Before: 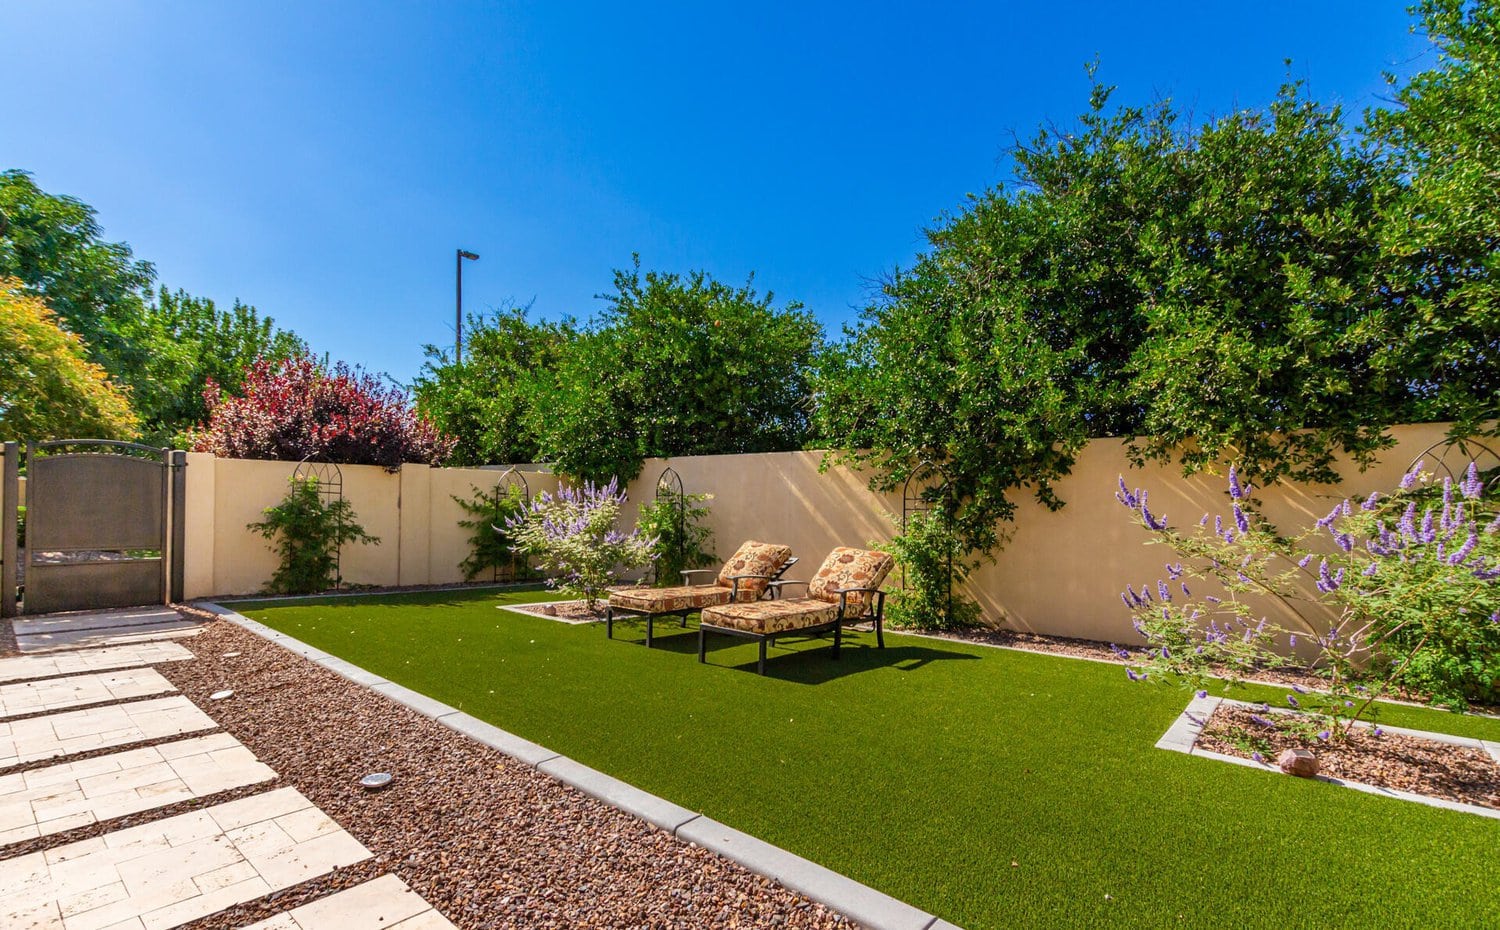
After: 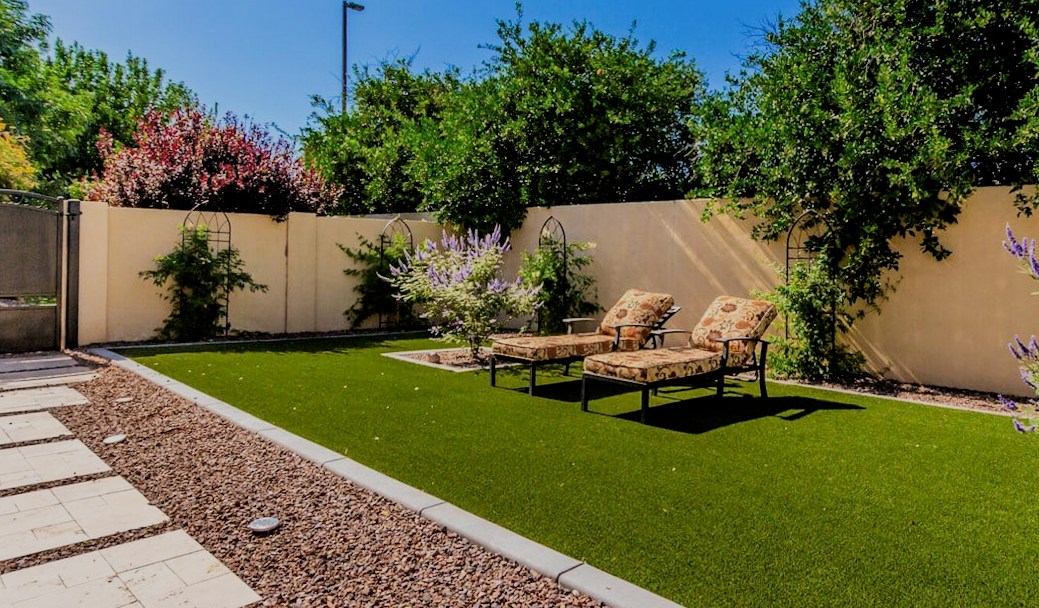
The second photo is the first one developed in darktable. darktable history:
rotate and perspective: lens shift (horizontal) -0.055, automatic cropping off
crop: left 6.488%, top 27.668%, right 24.183%, bottom 8.656%
filmic rgb: black relative exposure -5 EV, hardness 2.88, contrast 1.2
shadows and highlights: shadows -20, white point adjustment -2, highlights -35
